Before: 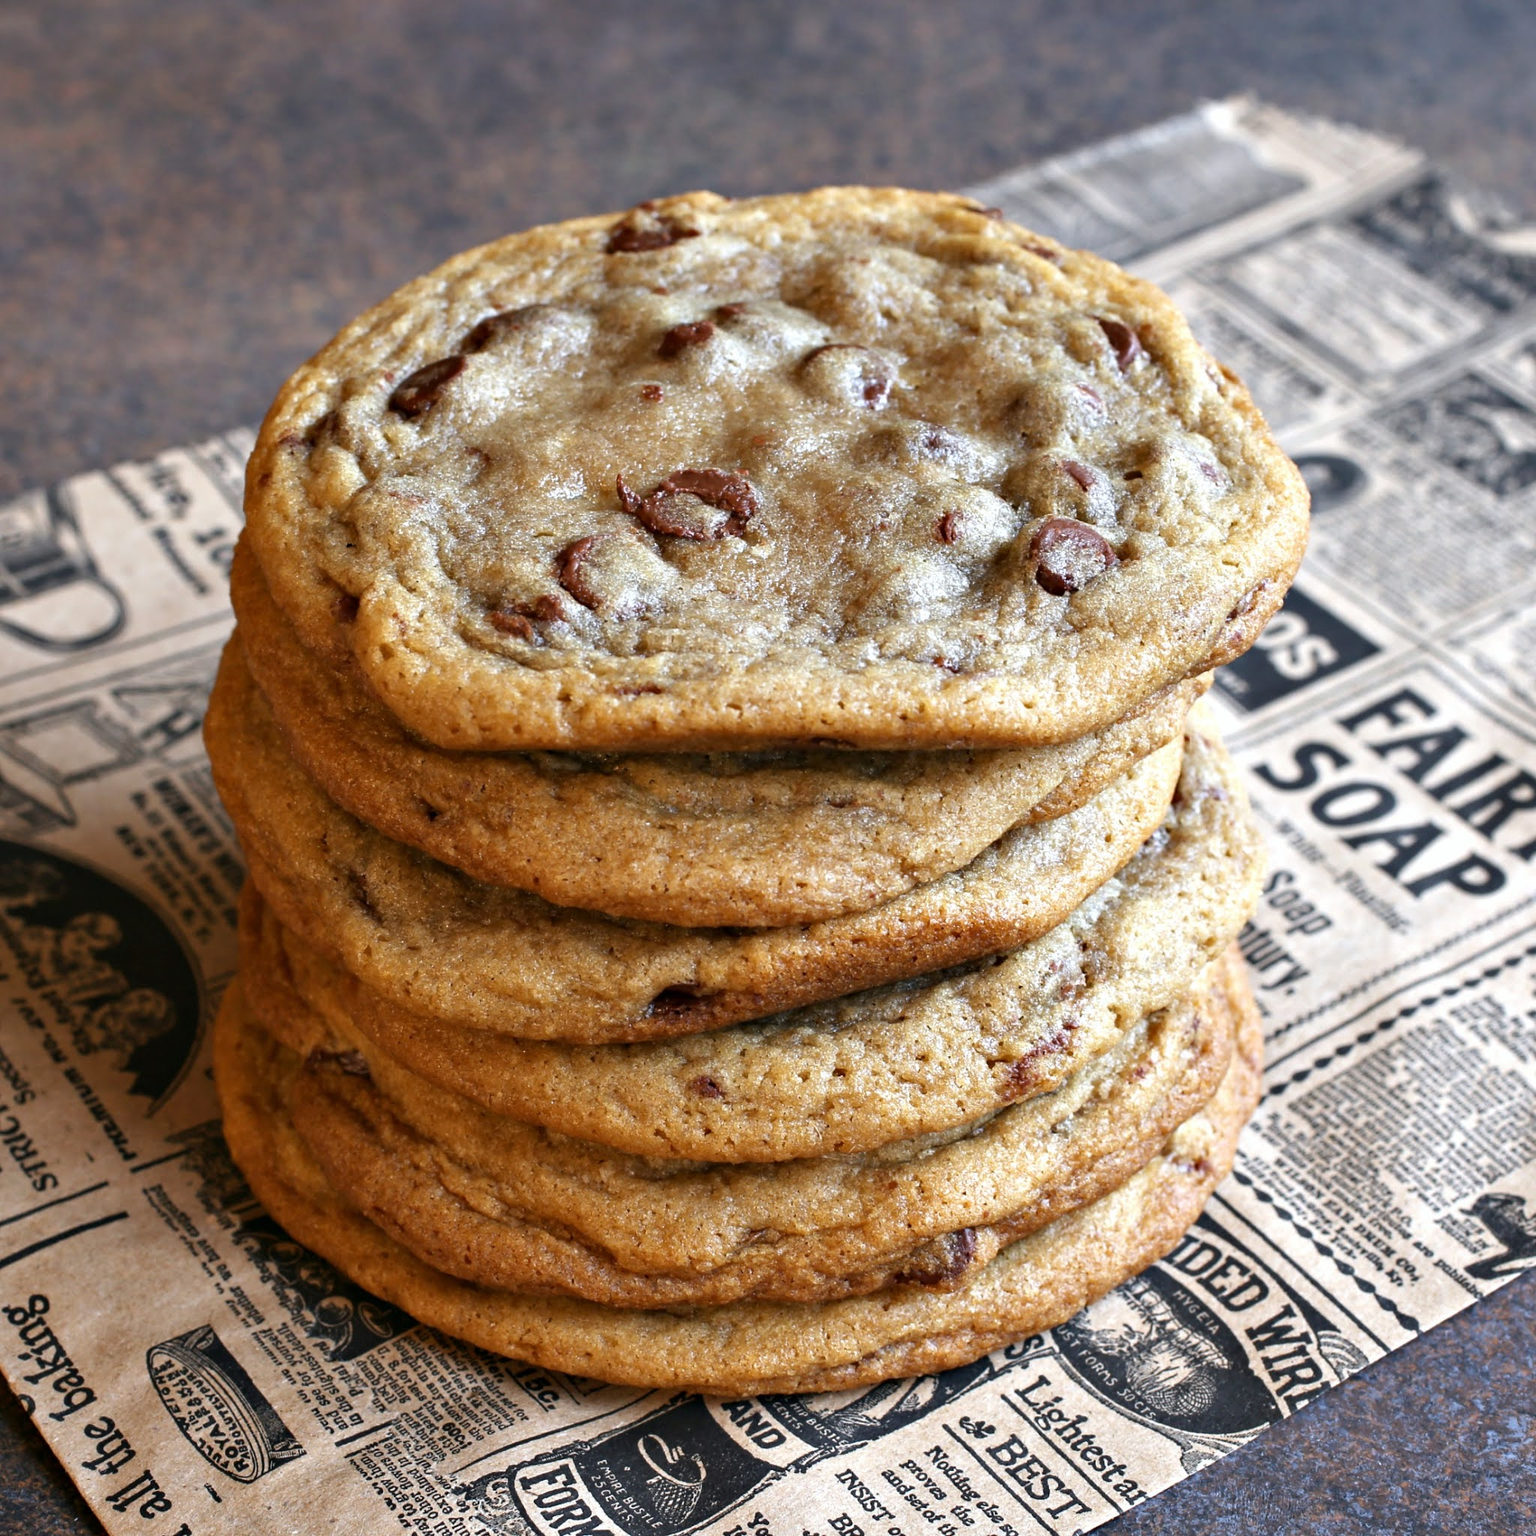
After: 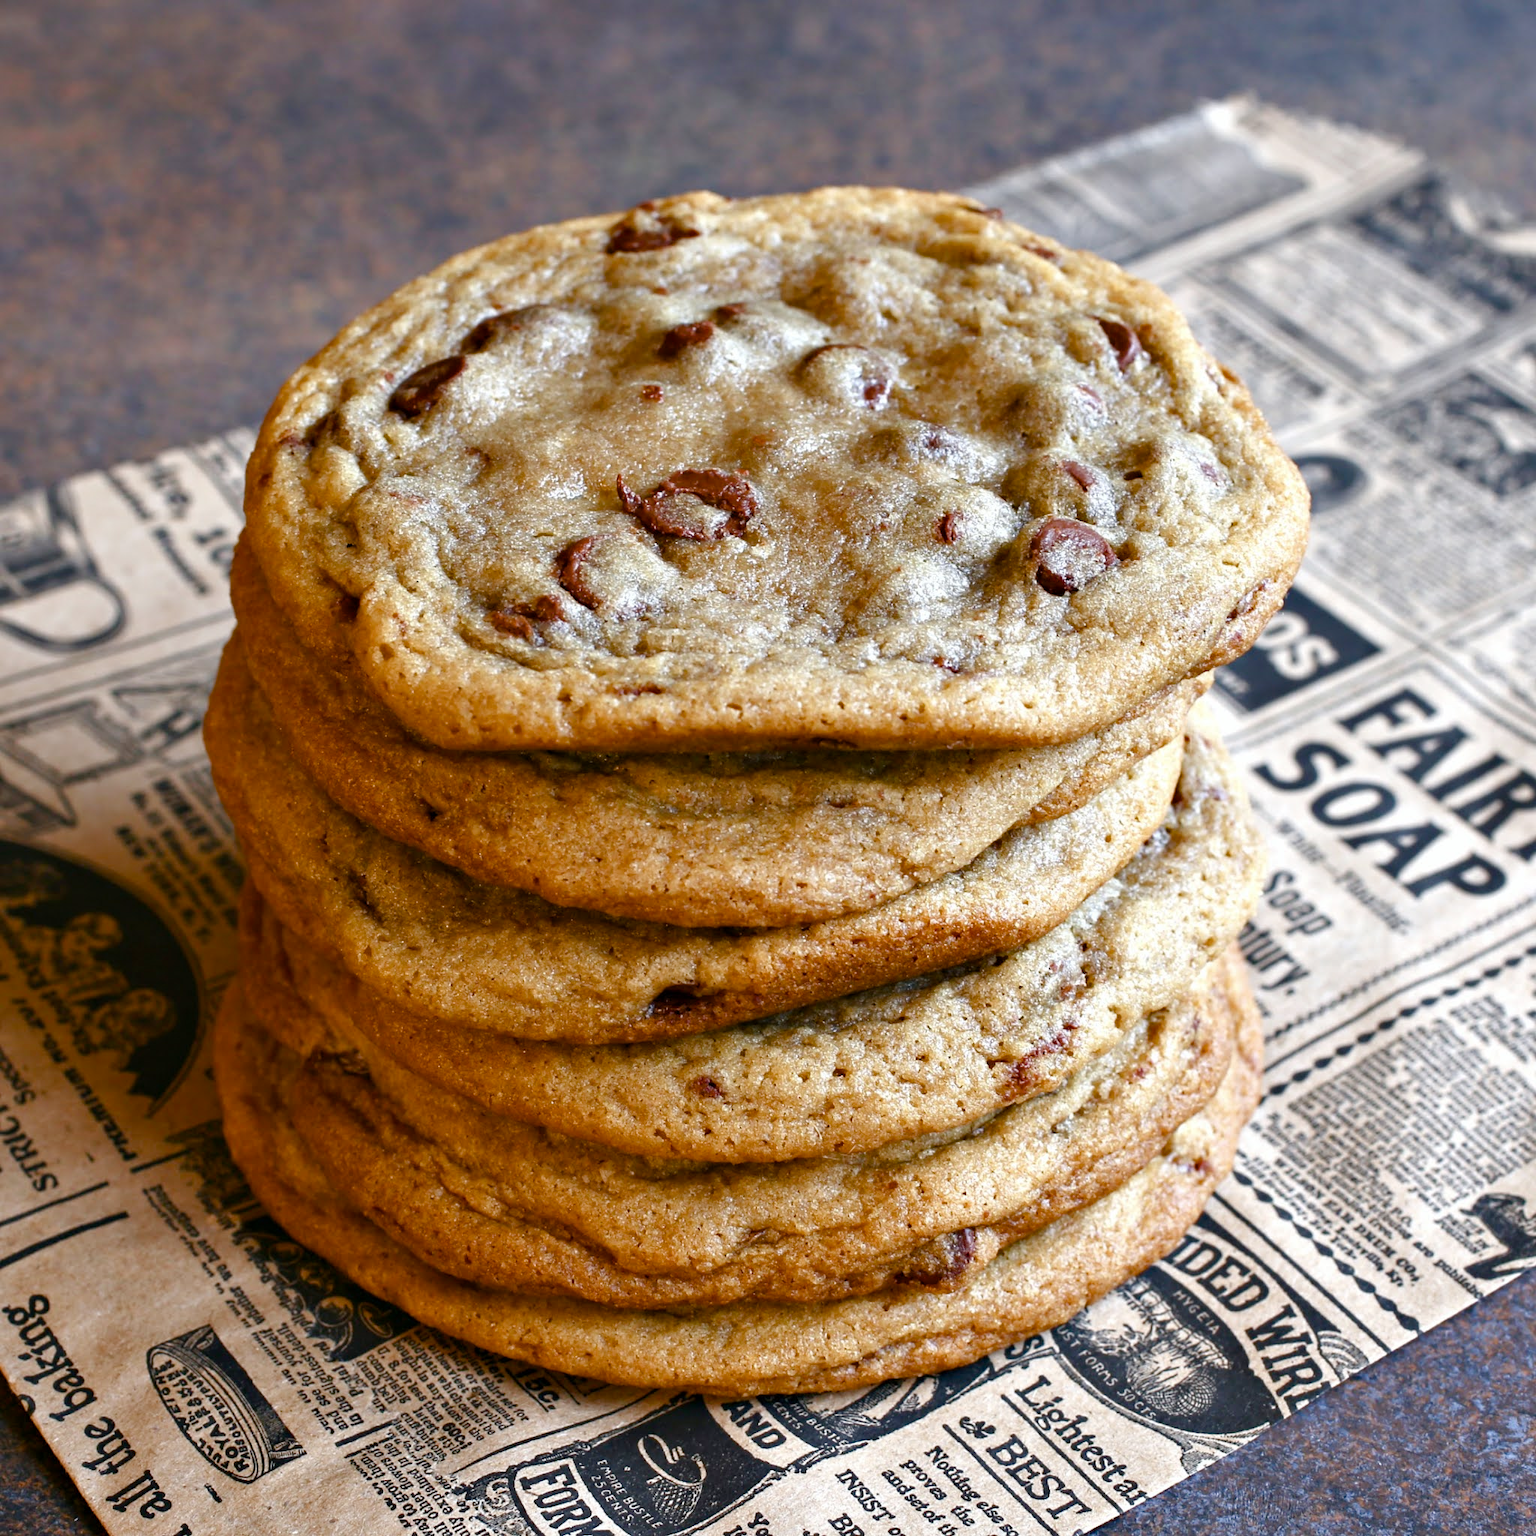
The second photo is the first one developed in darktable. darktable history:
color balance rgb: linear chroma grading › global chroma 6.115%, perceptual saturation grading › global saturation 20%, perceptual saturation grading › highlights -50.593%, perceptual saturation grading › shadows 30.104%, global vibrance 20%
